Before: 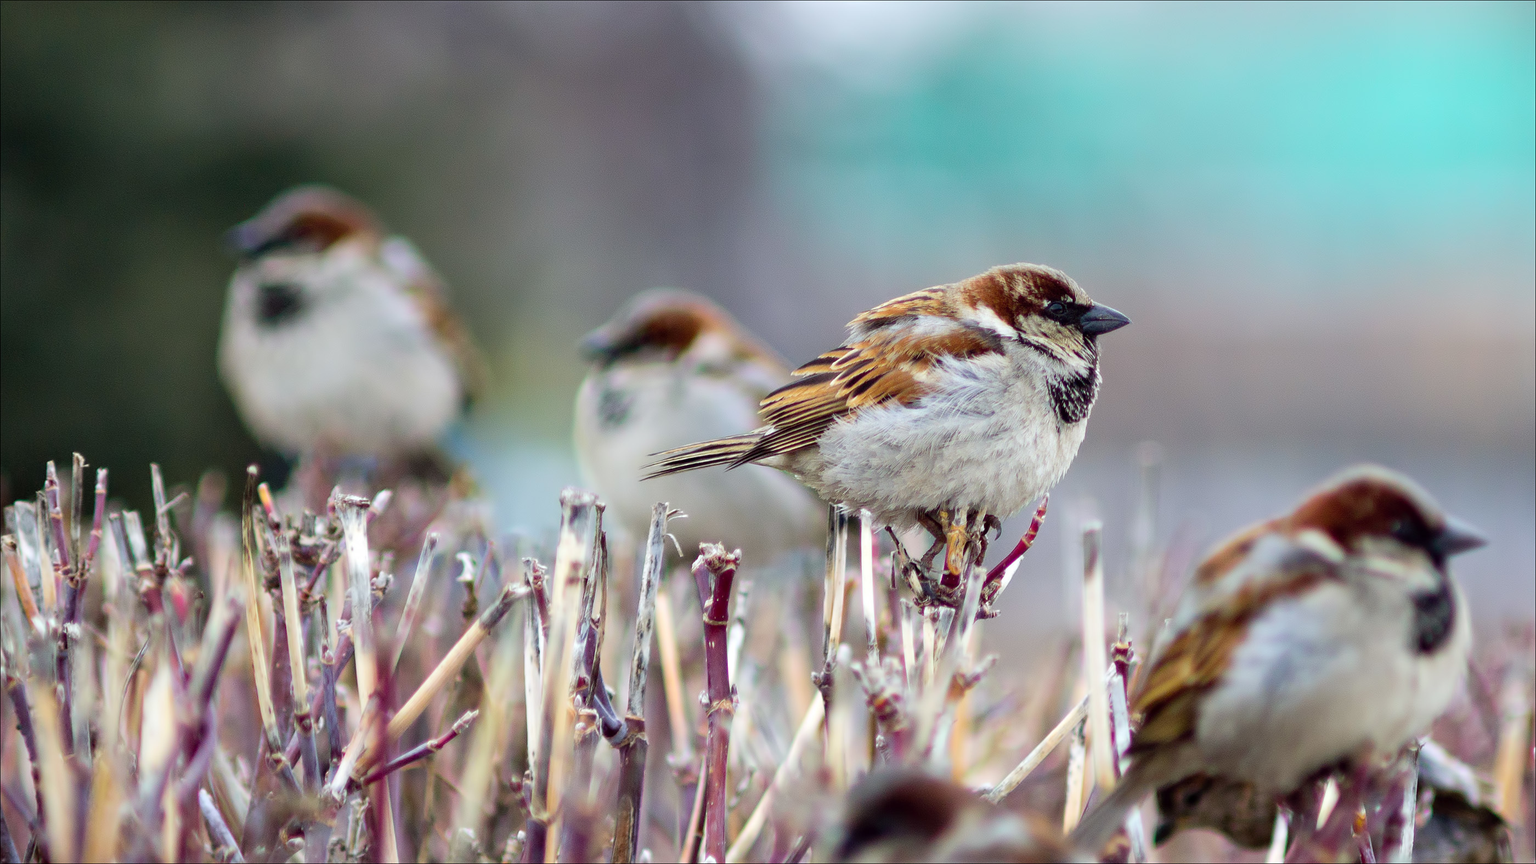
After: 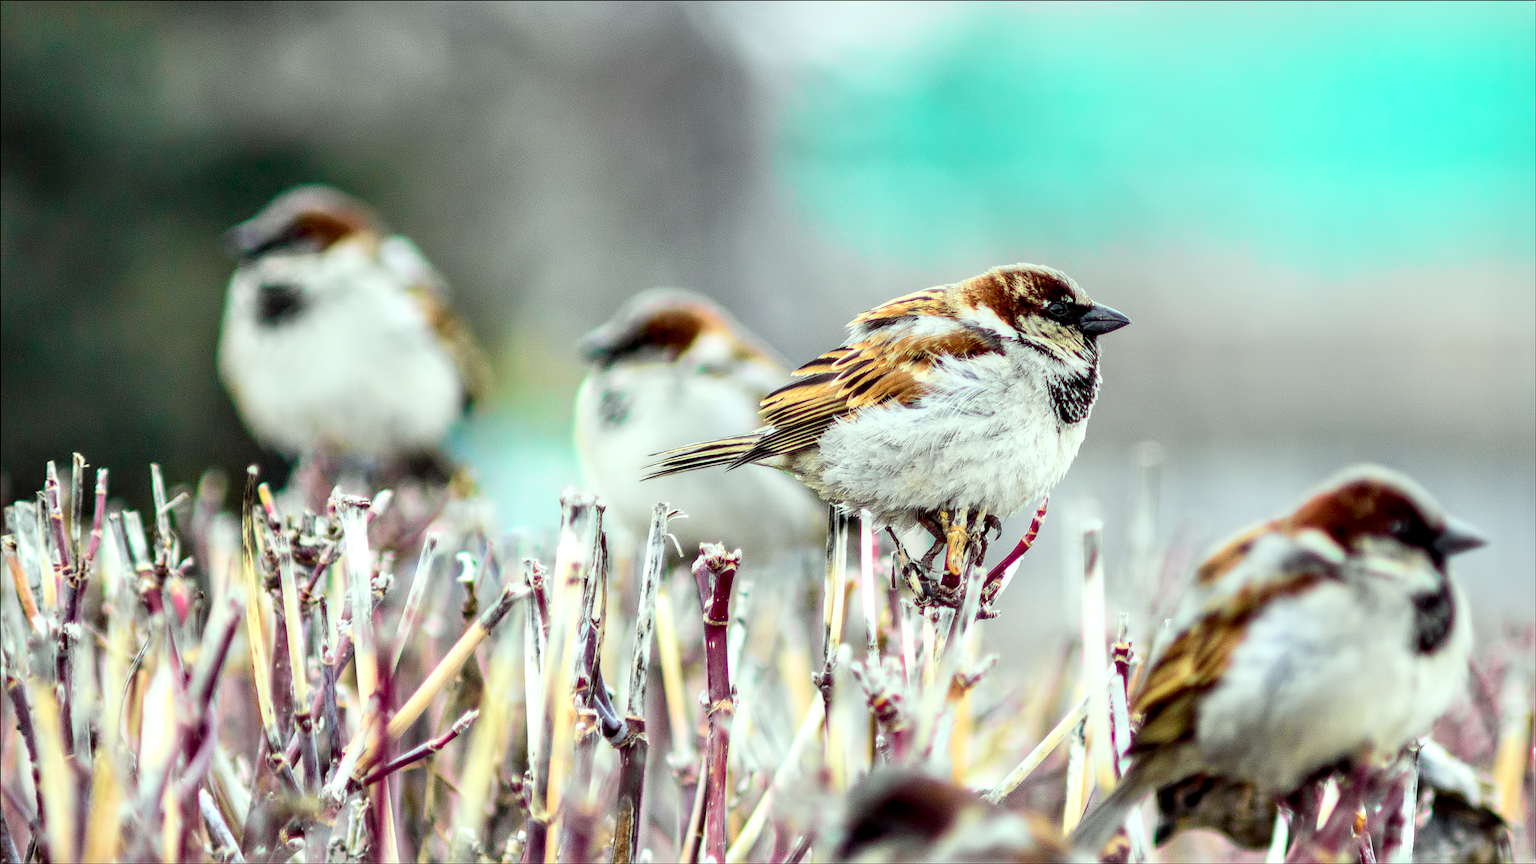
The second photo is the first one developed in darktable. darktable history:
local contrast: detail 153%
tone curve: curves: ch0 [(0, 0) (0.055, 0.057) (0.258, 0.307) (0.434, 0.543) (0.517, 0.657) (0.745, 0.874) (1, 1)]; ch1 [(0, 0) (0.346, 0.307) (0.418, 0.383) (0.46, 0.439) (0.482, 0.493) (0.502, 0.503) (0.517, 0.514) (0.55, 0.561) (0.588, 0.603) (0.646, 0.688) (1, 1)]; ch2 [(0, 0) (0.346, 0.34) (0.431, 0.45) (0.485, 0.499) (0.5, 0.503) (0.527, 0.525) (0.545, 0.562) (0.679, 0.706) (1, 1)], color space Lab, independent channels, preserve colors none
color correction: highlights a* -8.31, highlights b* 3.16
